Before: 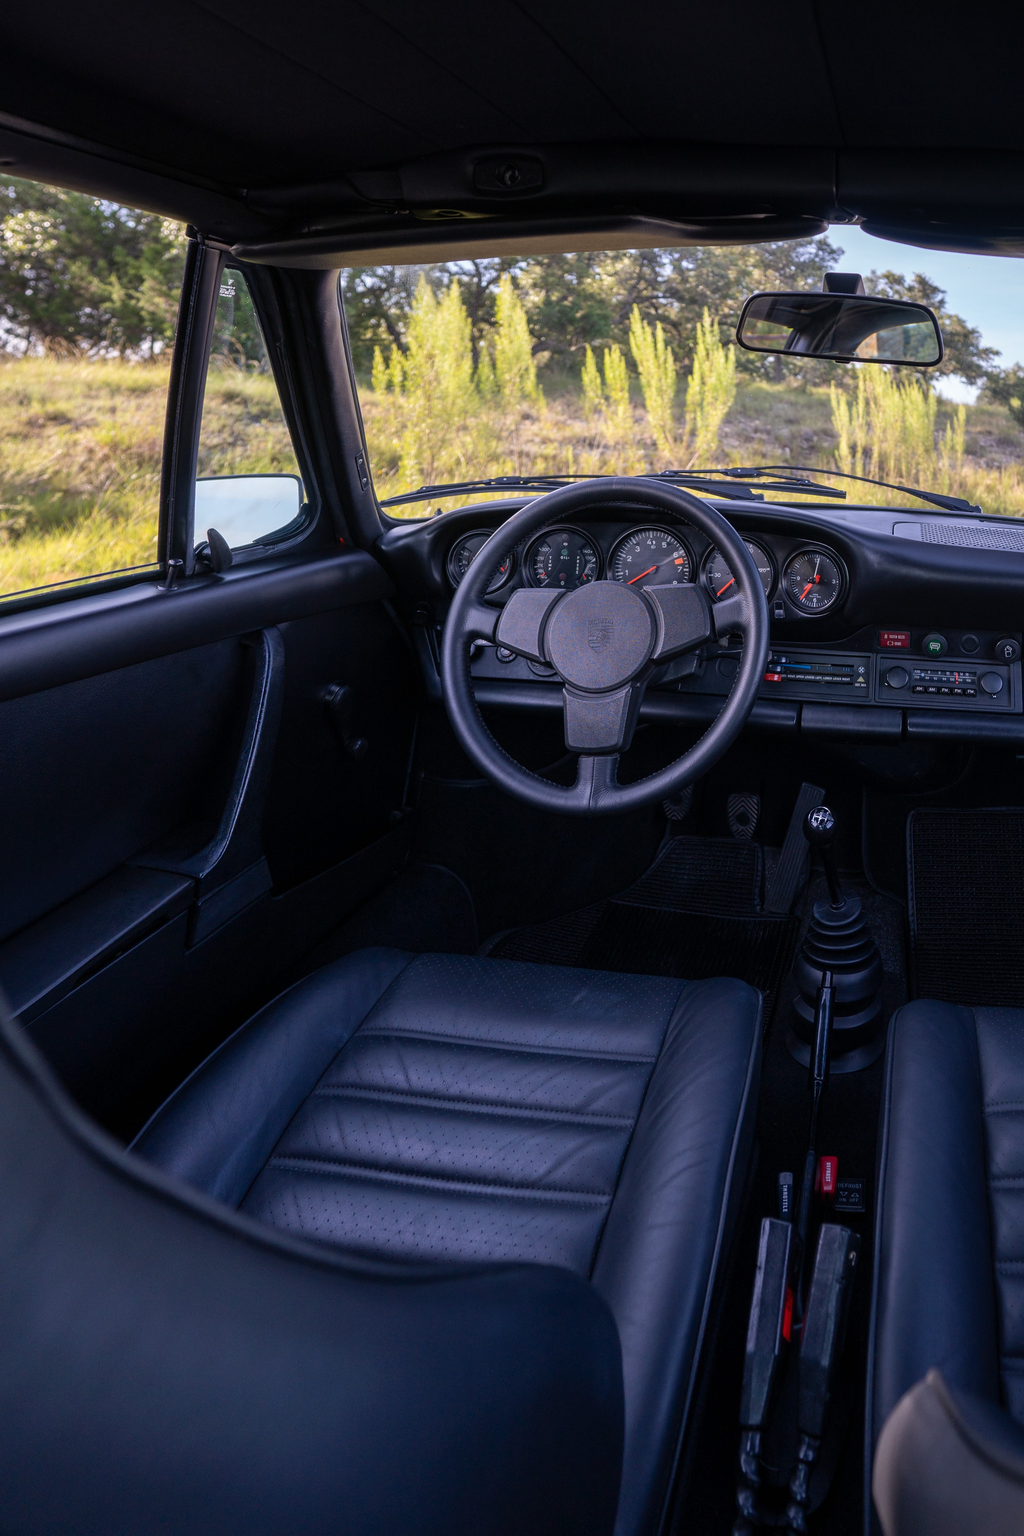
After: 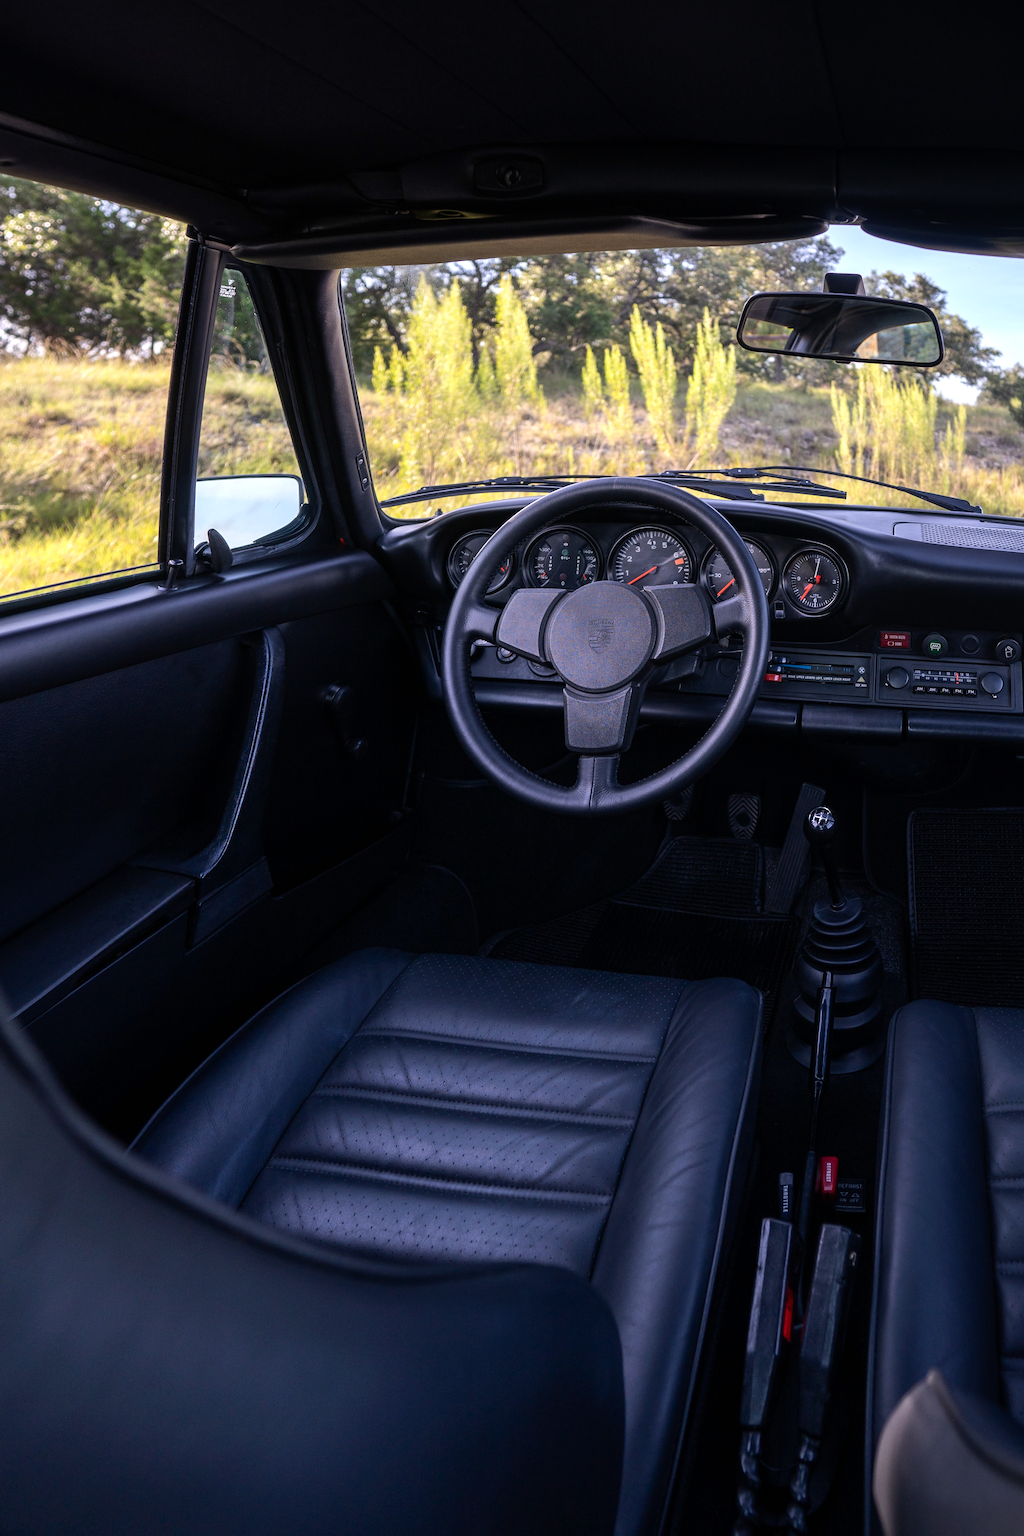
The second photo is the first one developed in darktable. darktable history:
tone equalizer: -8 EV -0.454 EV, -7 EV -0.358 EV, -6 EV -0.329 EV, -5 EV -0.257 EV, -3 EV 0.251 EV, -2 EV 0.313 EV, -1 EV 0.38 EV, +0 EV 0.416 EV, edges refinement/feathering 500, mask exposure compensation -1.57 EV, preserve details no
